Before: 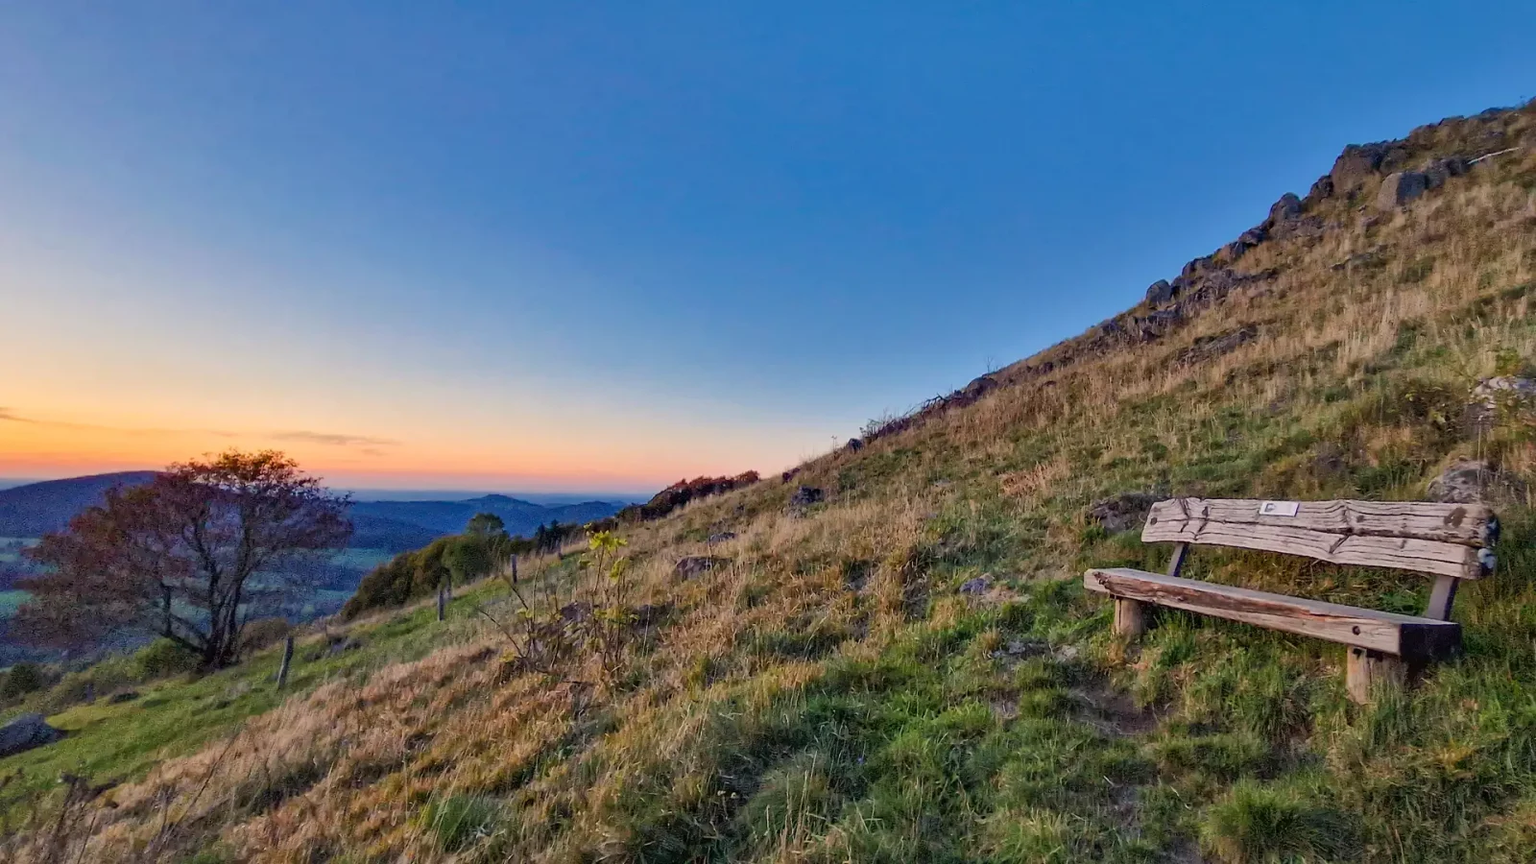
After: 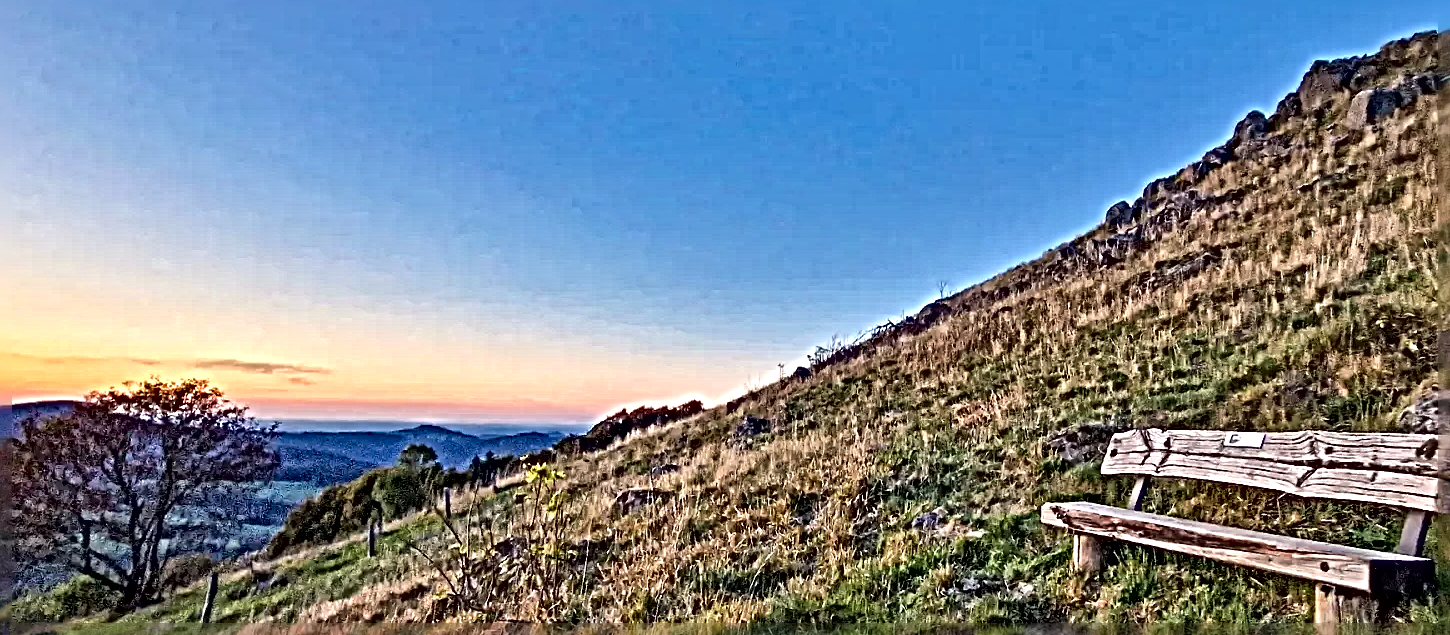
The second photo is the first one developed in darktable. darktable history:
crop: left 5.541%, top 10.069%, right 3.826%, bottom 19.302%
tone equalizer: -8 EV -0.419 EV, -7 EV -0.423 EV, -6 EV -0.335 EV, -5 EV -0.224 EV, -3 EV 0.187 EV, -2 EV 0.359 EV, -1 EV 0.394 EV, +0 EV 0.404 EV
sharpen: radius 6.248, amount 1.813, threshold 0.114
local contrast: mode bilateral grid, contrast 20, coarseness 19, detail 164%, midtone range 0.2
